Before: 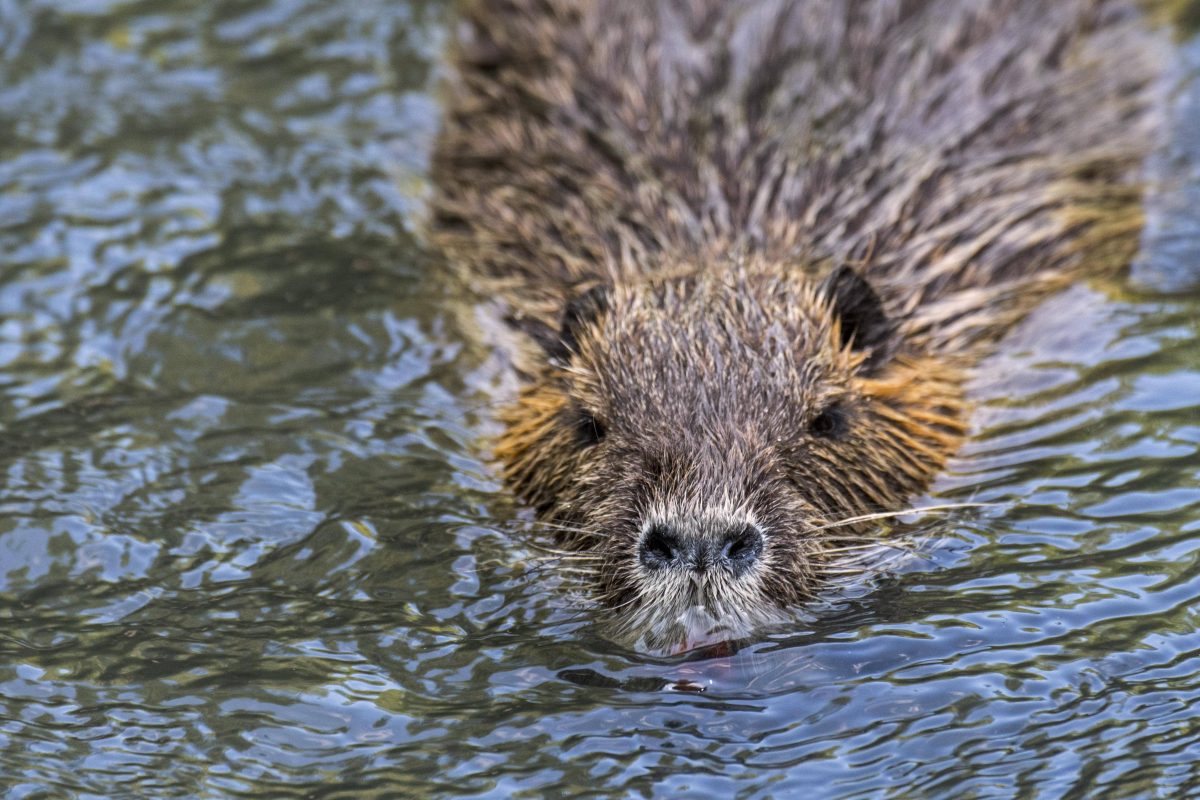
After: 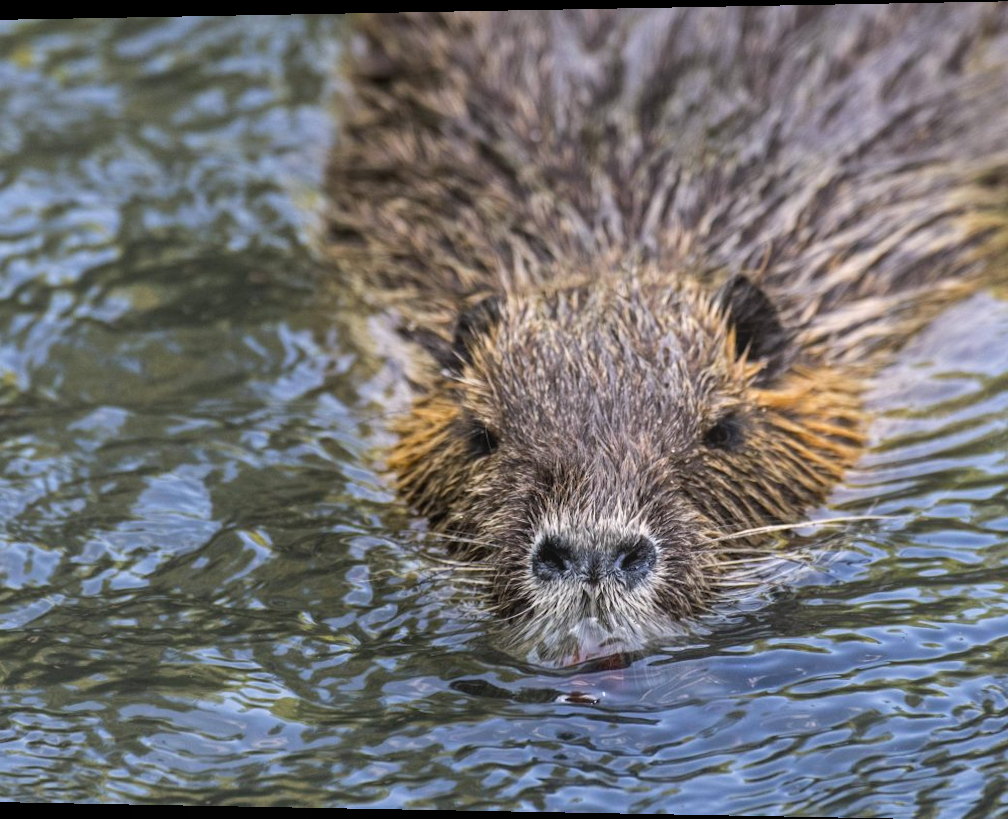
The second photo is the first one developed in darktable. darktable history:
bloom: on, module defaults
rotate and perspective: lens shift (horizontal) -0.055, automatic cropping off
crop: left 7.598%, right 7.873%
